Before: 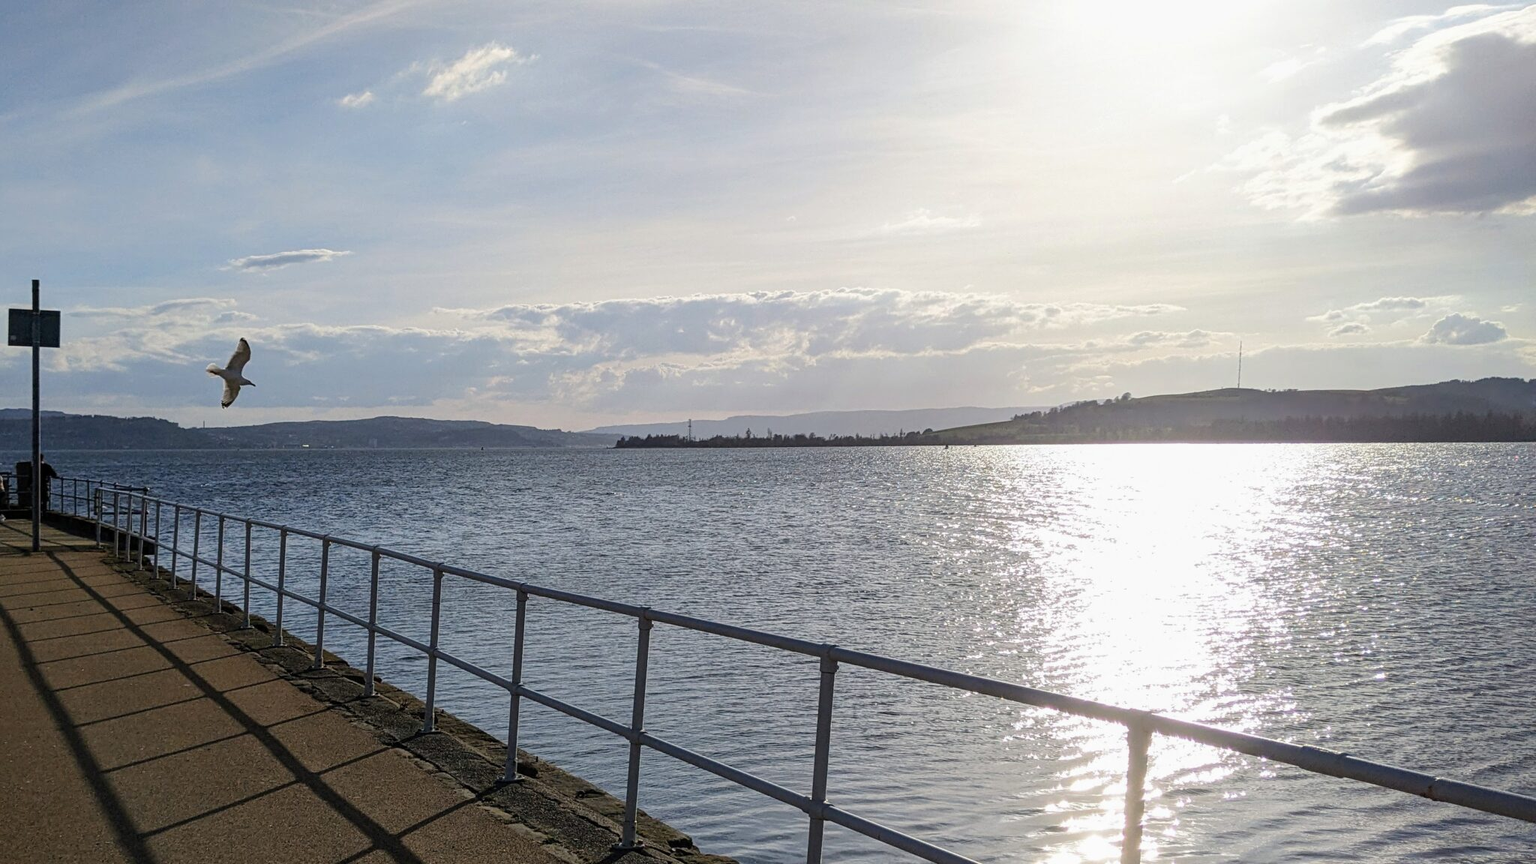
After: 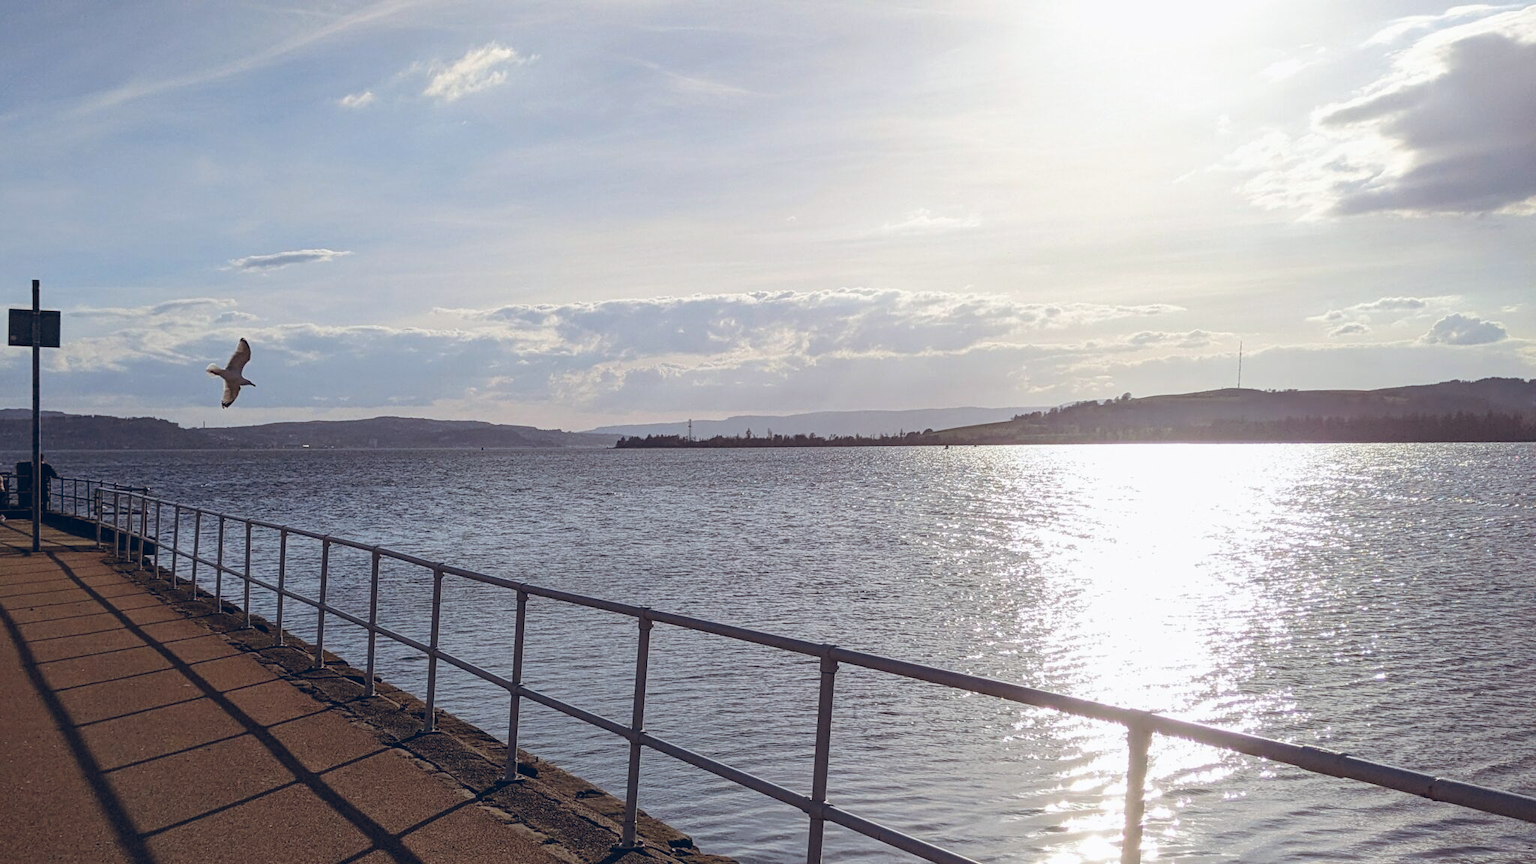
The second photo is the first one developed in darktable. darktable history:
color balance rgb: shadows lift › chroma 9.92%, shadows lift › hue 45.12°, power › luminance 3.26%, power › hue 231.93°, global offset › luminance 0.4%, global offset › chroma 0.21%, global offset › hue 255.02°
